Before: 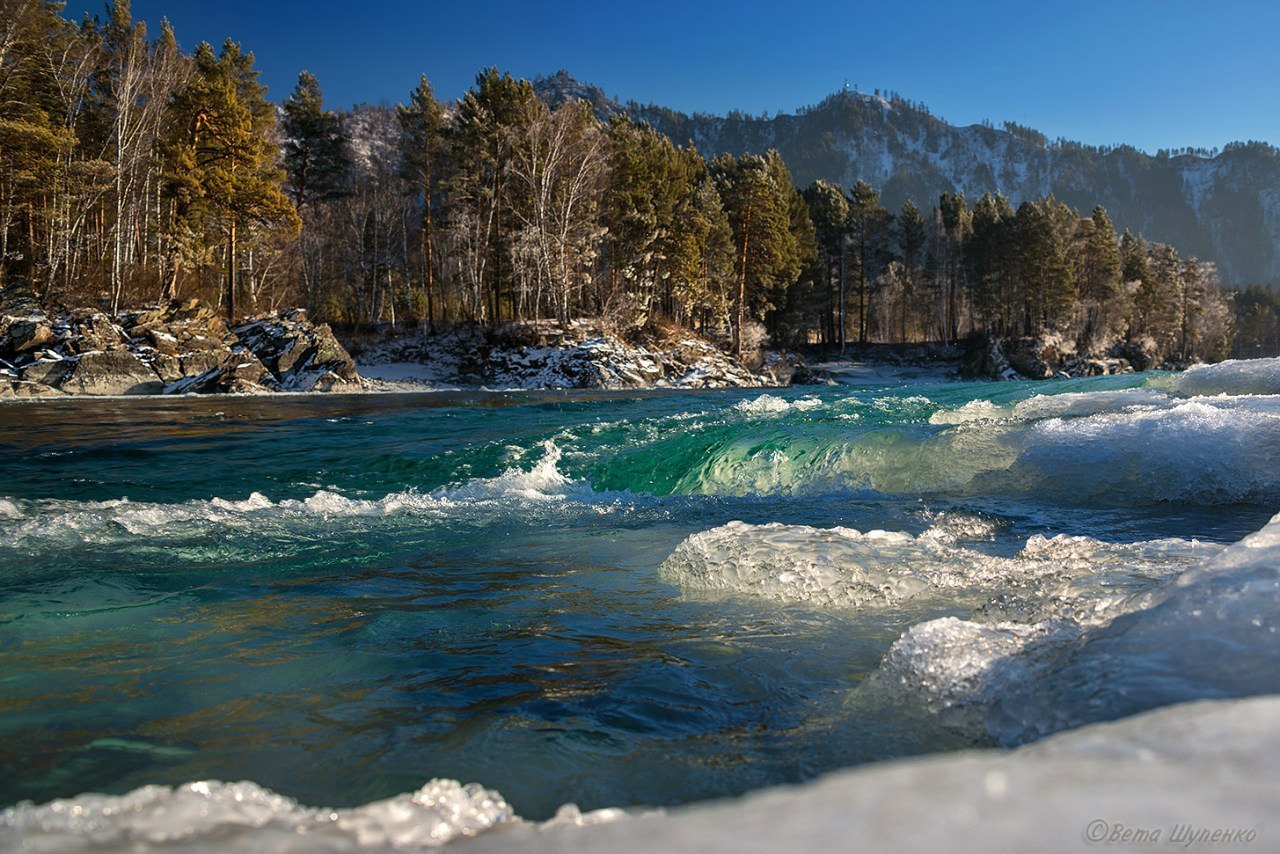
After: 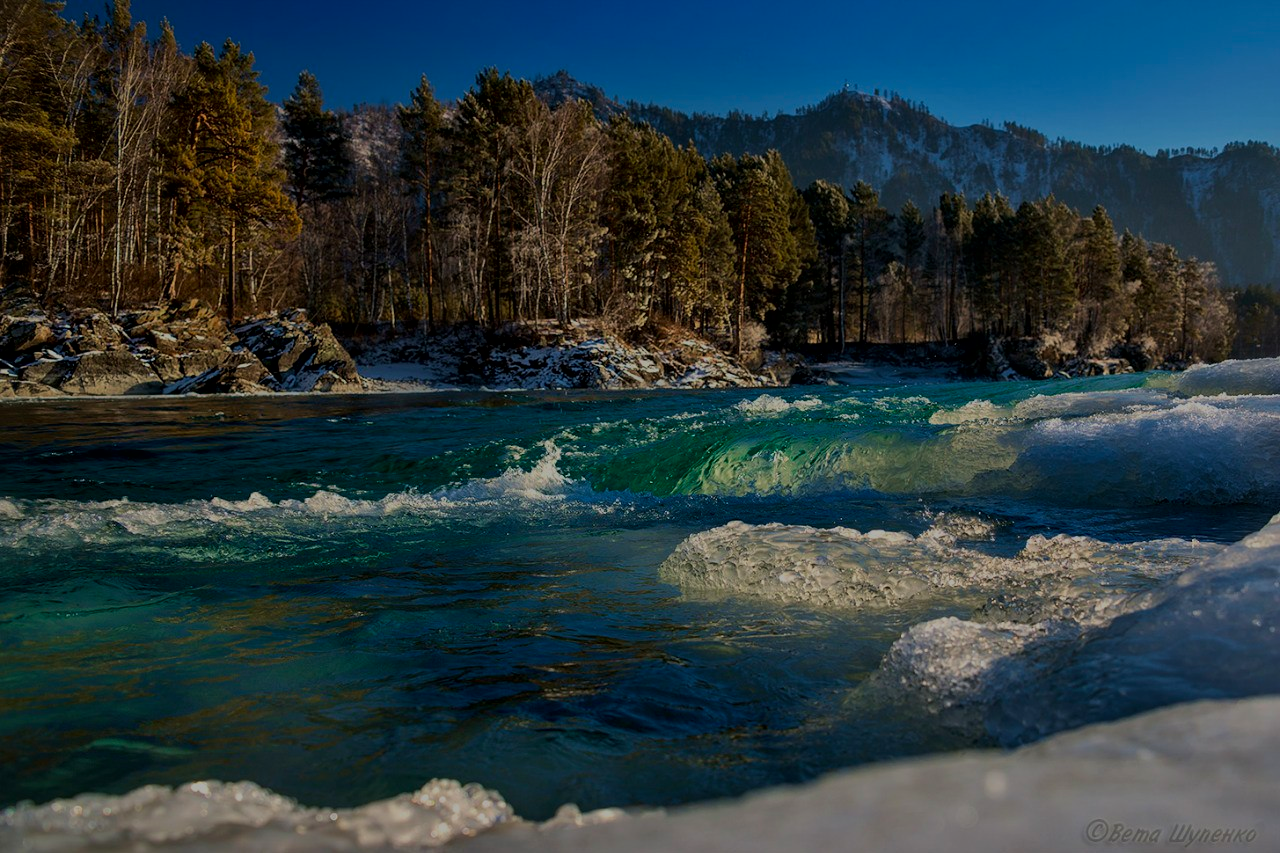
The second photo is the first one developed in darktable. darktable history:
exposure: exposure -1.468 EV, compensate highlight preservation false
tone curve: curves: ch0 [(0, 0) (0.003, 0.003) (0.011, 0.011) (0.025, 0.026) (0.044, 0.046) (0.069, 0.072) (0.1, 0.103) (0.136, 0.141) (0.177, 0.184) (0.224, 0.233) (0.277, 0.287) (0.335, 0.348) (0.399, 0.414) (0.468, 0.486) (0.543, 0.563) (0.623, 0.647) (0.709, 0.736) (0.801, 0.831) (0.898, 0.92) (1, 1)], preserve colors none
crop: bottom 0.071%
velvia: on, module defaults
color correction: saturation 1.32
local contrast: mode bilateral grid, contrast 20, coarseness 50, detail 130%, midtone range 0.2
